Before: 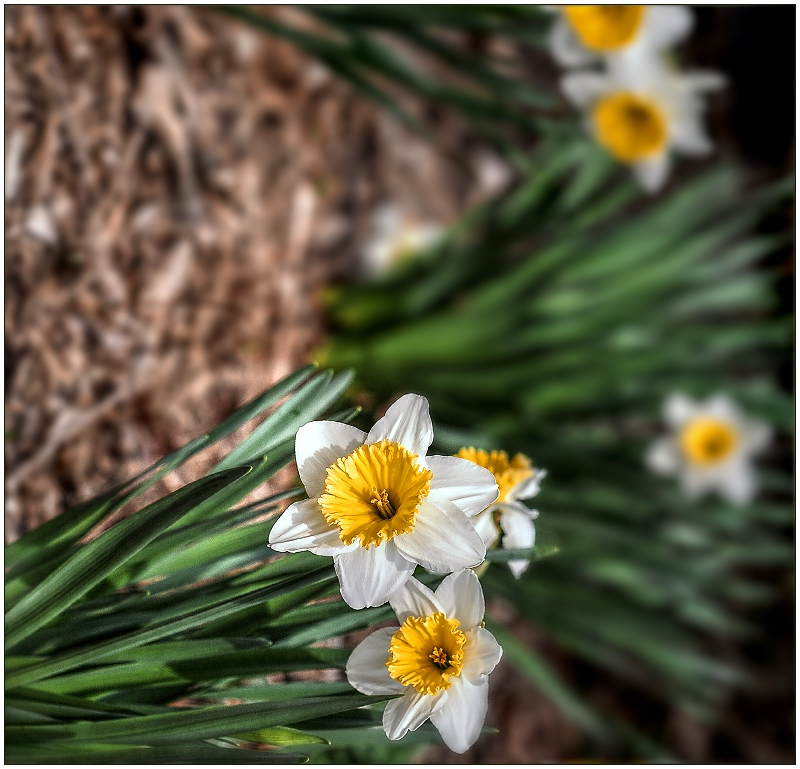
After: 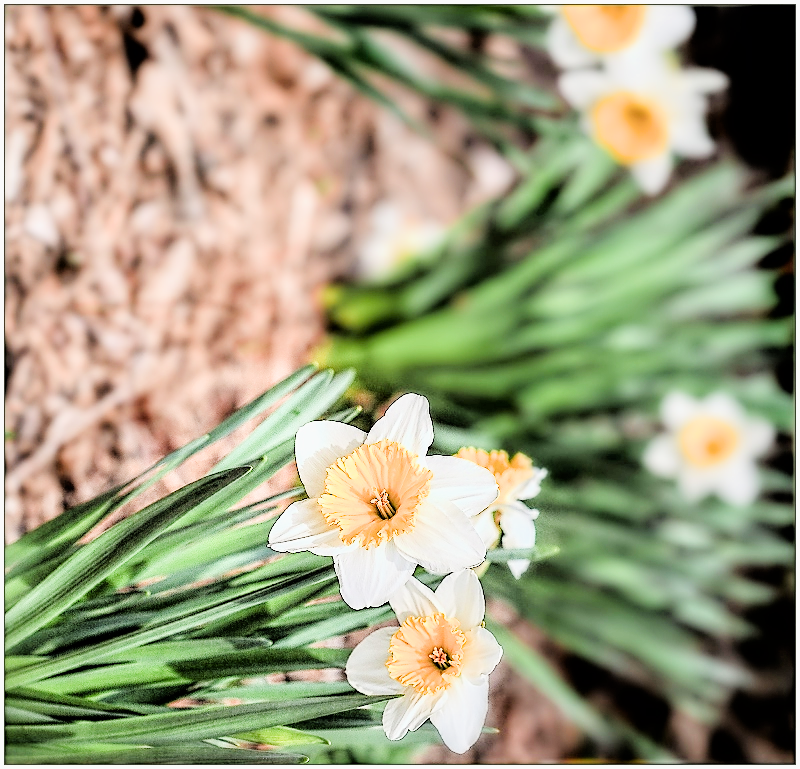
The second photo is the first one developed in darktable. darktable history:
tone equalizer: -8 EV -0.767 EV, -7 EV -0.674 EV, -6 EV -0.57 EV, -5 EV -0.402 EV, -3 EV 0.375 EV, -2 EV 0.6 EV, -1 EV 0.687 EV, +0 EV 0.78 EV
sharpen: on, module defaults
filmic rgb: black relative exposure -6.16 EV, white relative exposure 6.97 EV, hardness 2.24
exposure: black level correction 0, exposure 1.1 EV, compensate exposure bias true, compensate highlight preservation false
